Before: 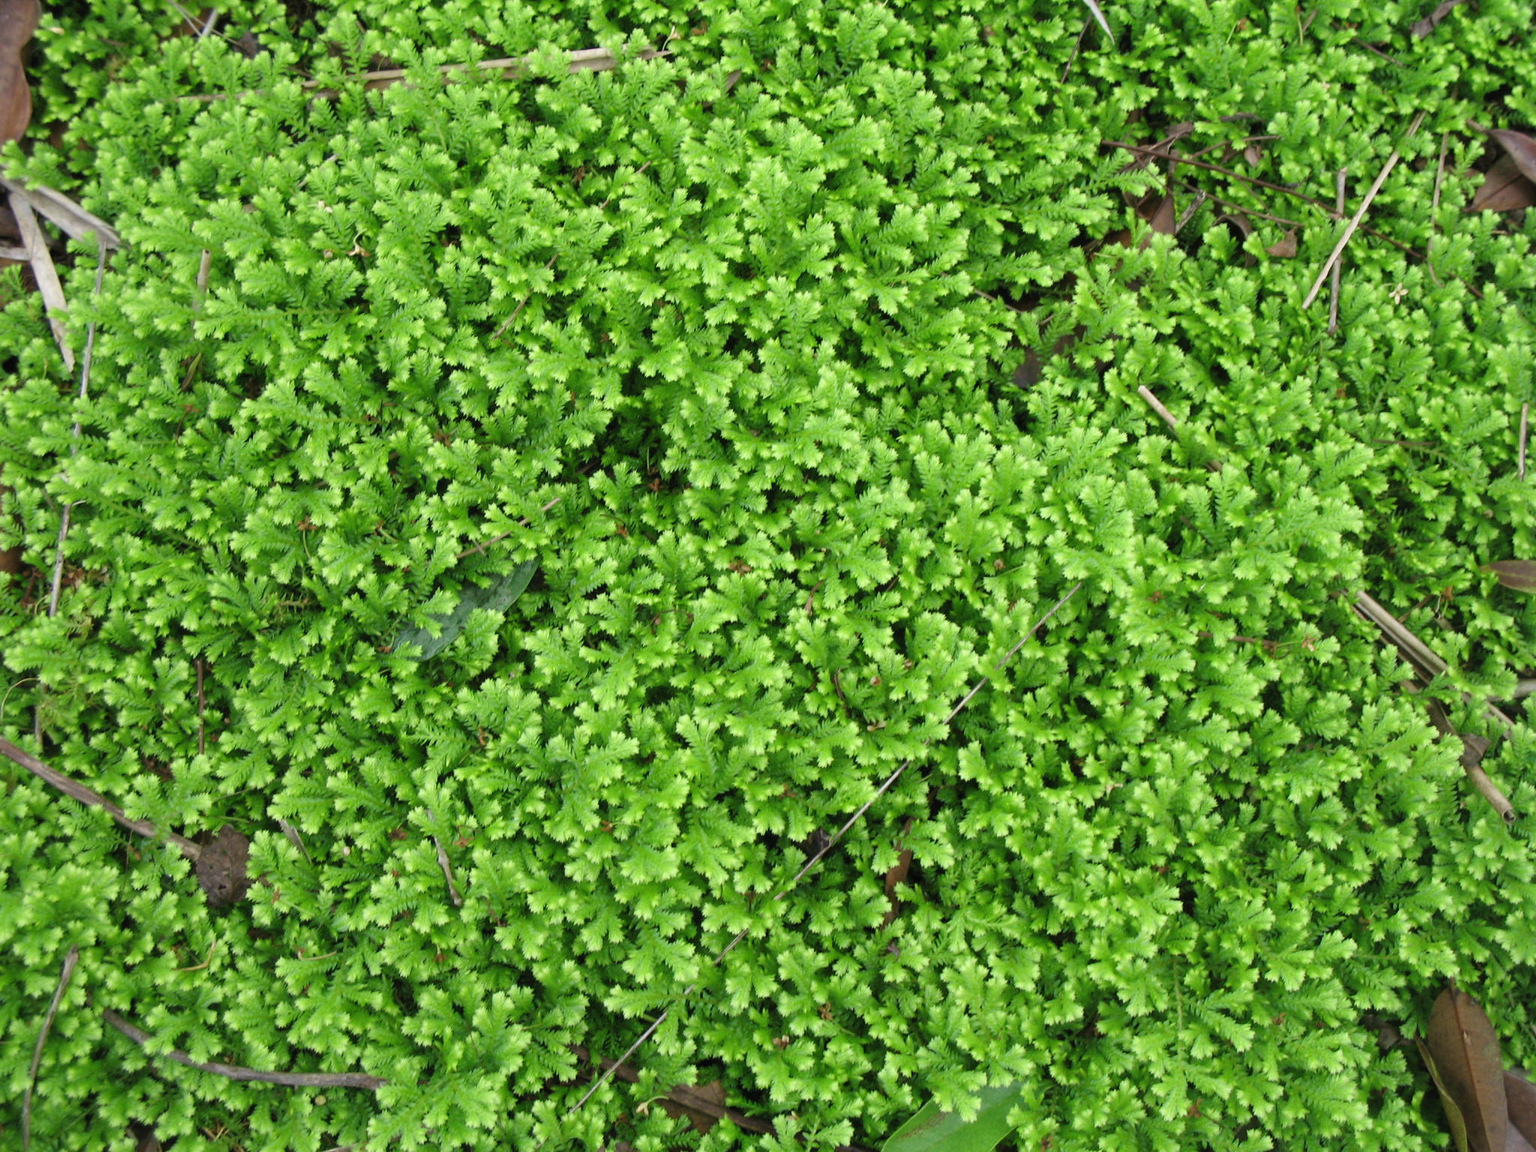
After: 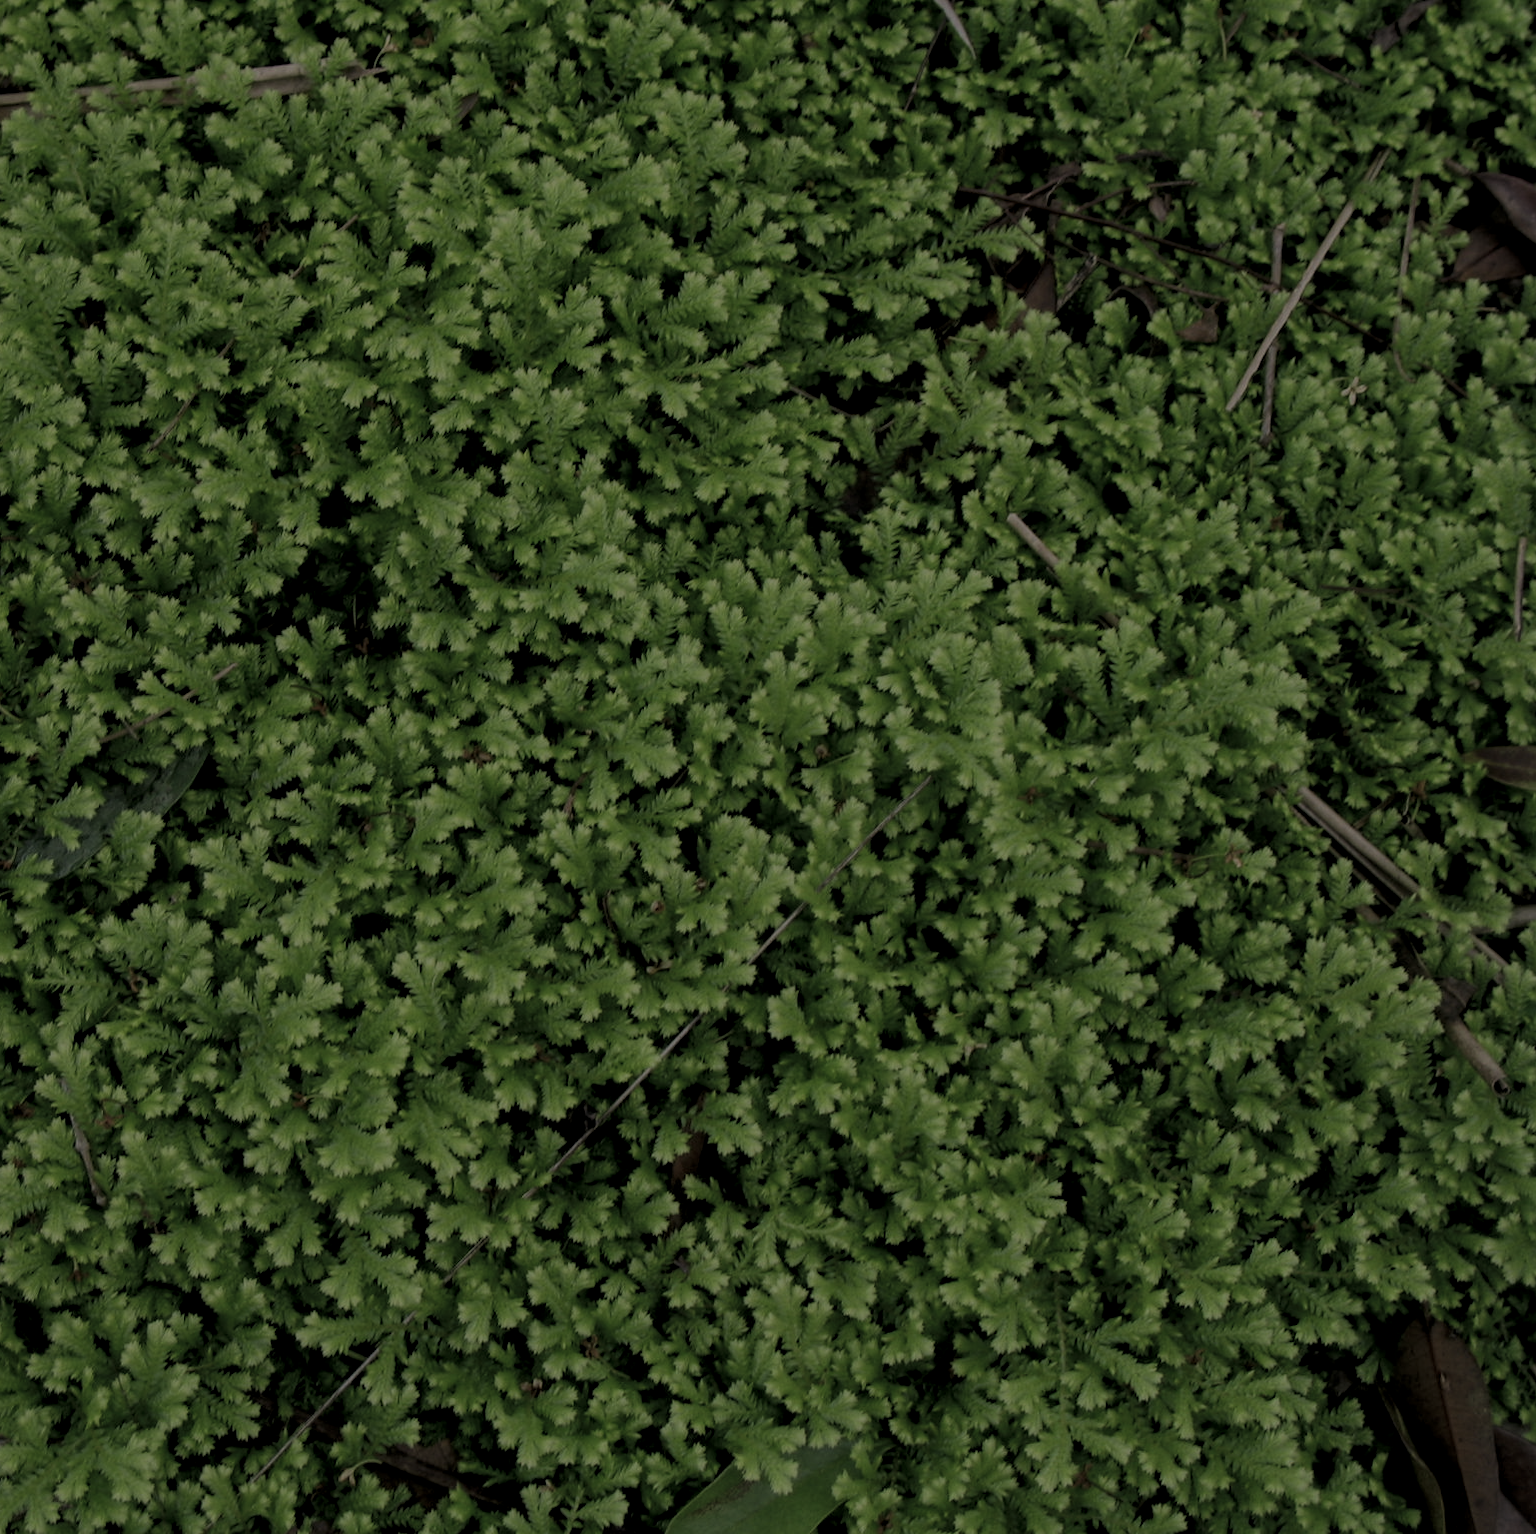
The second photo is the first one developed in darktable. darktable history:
crop and rotate: left 24.859%
filmic rgb: black relative exposure -7.65 EV, white relative exposure 4.56 EV, hardness 3.61, color science v5 (2021), iterations of high-quality reconstruction 0, contrast in shadows safe, contrast in highlights safe
exposure: exposure -2.41 EV, compensate exposure bias true, compensate highlight preservation false
local contrast: highlights 56%, shadows 52%, detail 130%, midtone range 0.447
color zones: curves: ch0 [(0, 0.613) (0.01, 0.613) (0.245, 0.448) (0.498, 0.529) (0.642, 0.665) (0.879, 0.777) (0.99, 0.613)]; ch1 [(0, 0) (0.143, 0) (0.286, 0) (0.429, 0) (0.571, 0) (0.714, 0) (0.857, 0)], mix -121.46%
color correction: highlights a* 5.56, highlights b* 5.17, saturation 0.643
tone equalizer: -7 EV 0.196 EV, -6 EV 0.123 EV, -5 EV 0.086 EV, -4 EV 0.078 EV, -2 EV -0.04 EV, -1 EV -0.063 EV, +0 EV -0.065 EV
